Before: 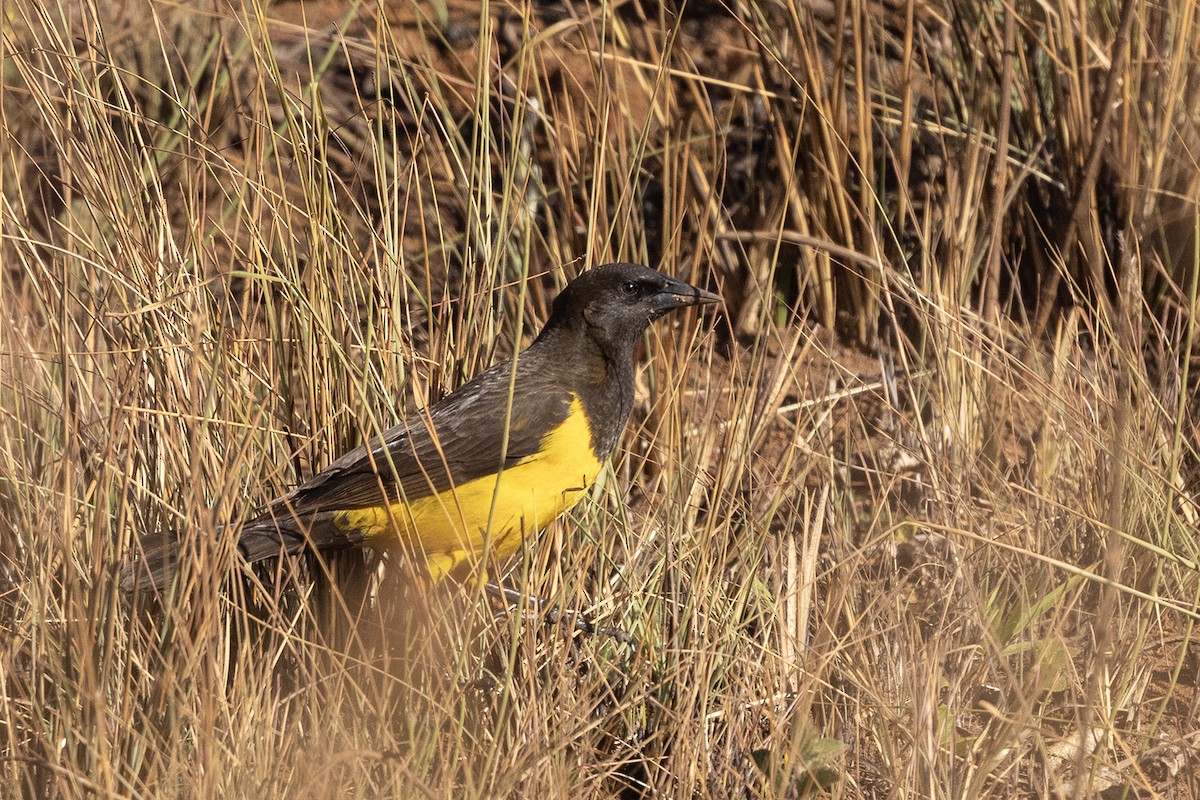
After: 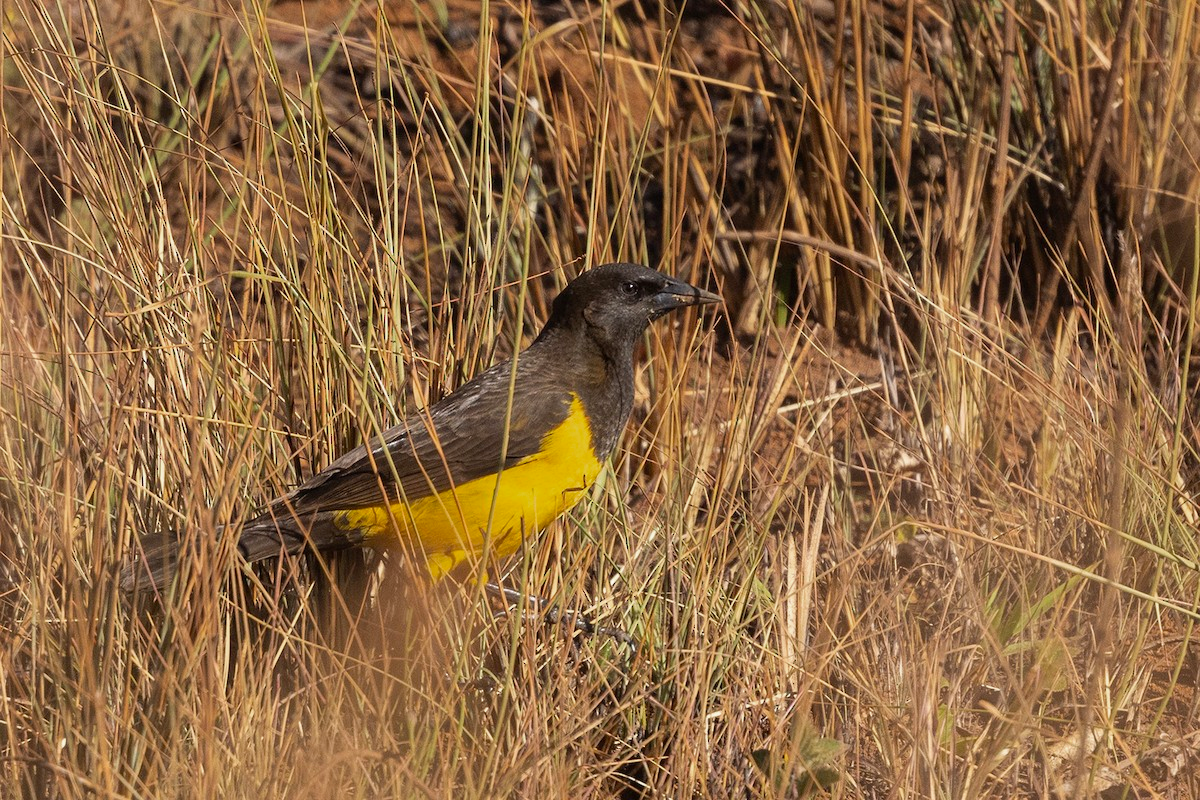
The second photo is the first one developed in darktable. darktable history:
color zones: curves: ch0 [(0, 0.444) (0.143, 0.442) (0.286, 0.441) (0.429, 0.441) (0.571, 0.441) (0.714, 0.441) (0.857, 0.442) (1, 0.444)]
tone equalizer: edges refinement/feathering 500, mask exposure compensation -1.57 EV, preserve details guided filter
